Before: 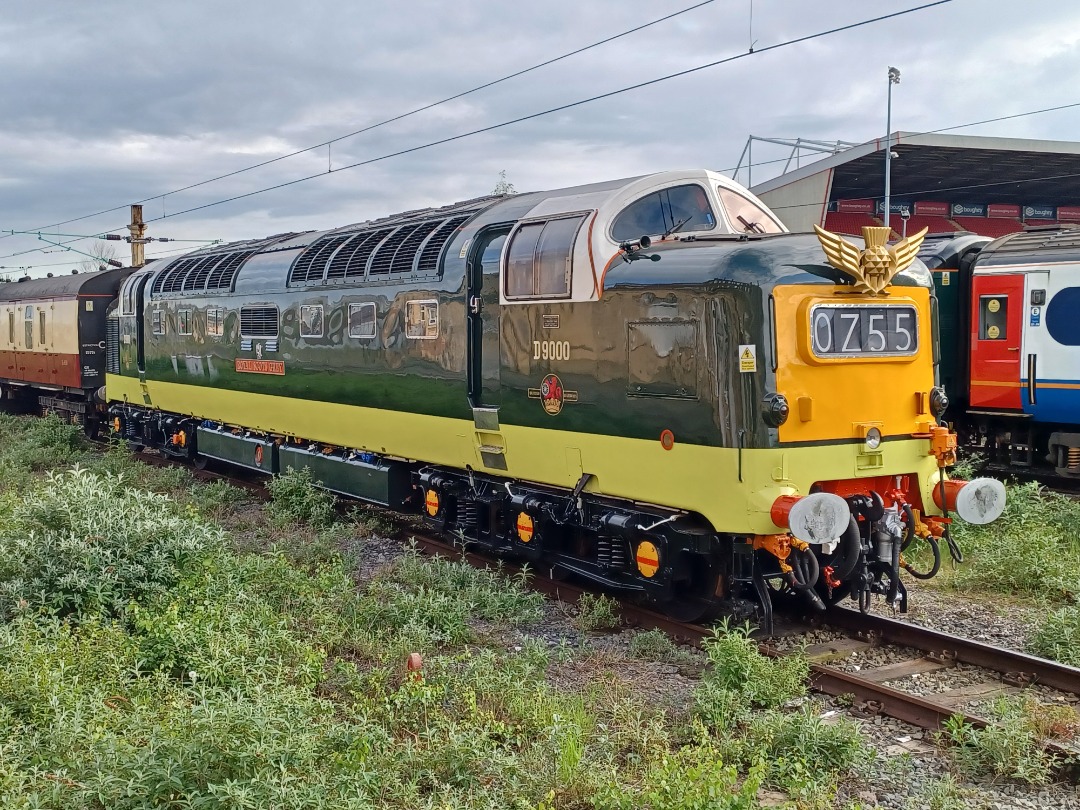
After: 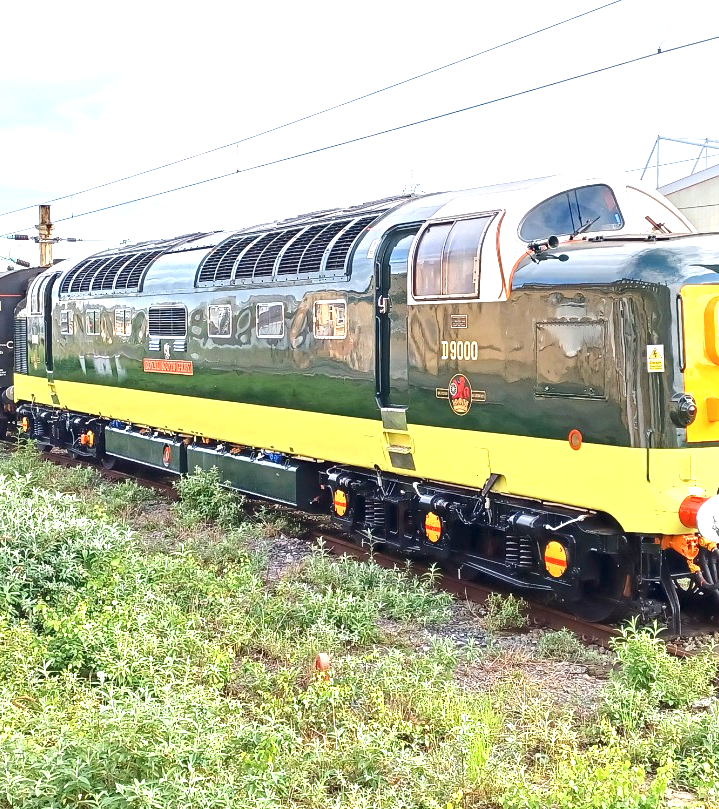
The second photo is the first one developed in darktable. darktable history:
crop and rotate: left 8.543%, right 24.849%
exposure: black level correction 0, exposure 1.502 EV, compensate highlight preservation false
color calibration: illuminant same as pipeline (D50), adaptation none (bypass), x 0.334, y 0.333, temperature 5004.04 K
